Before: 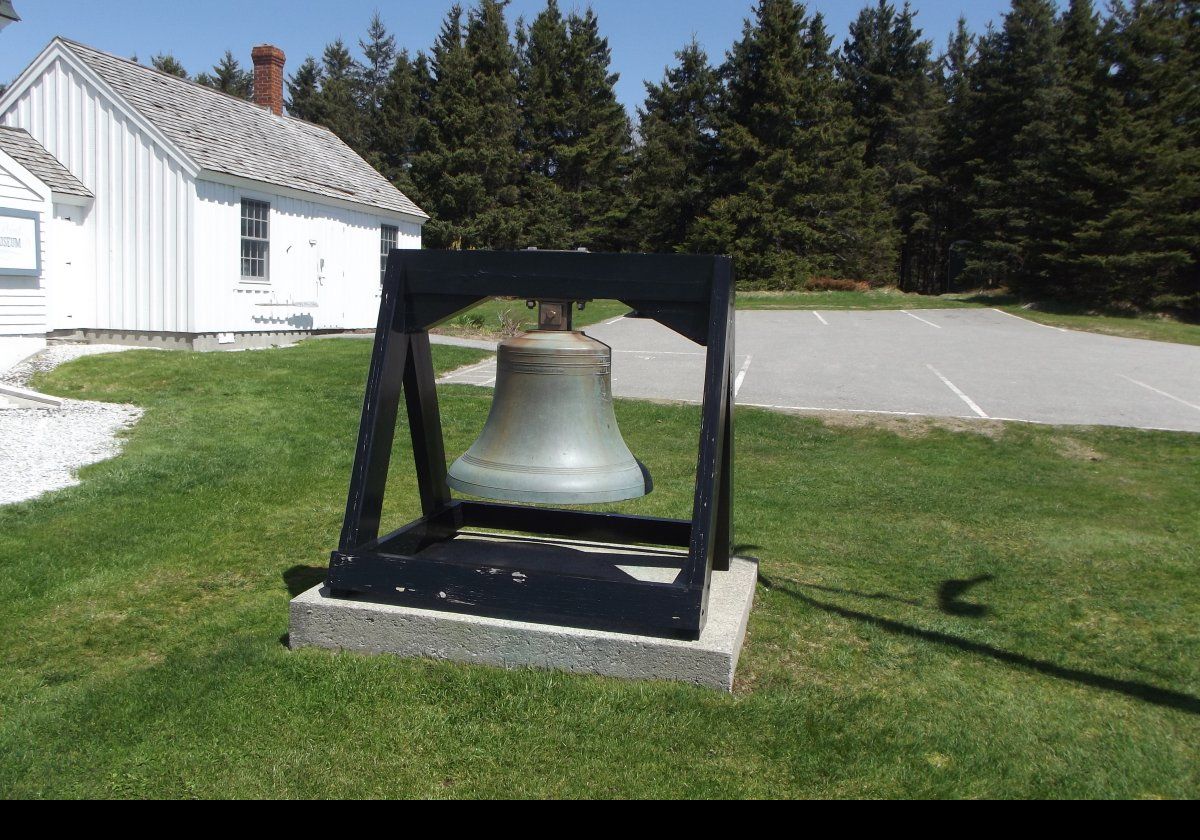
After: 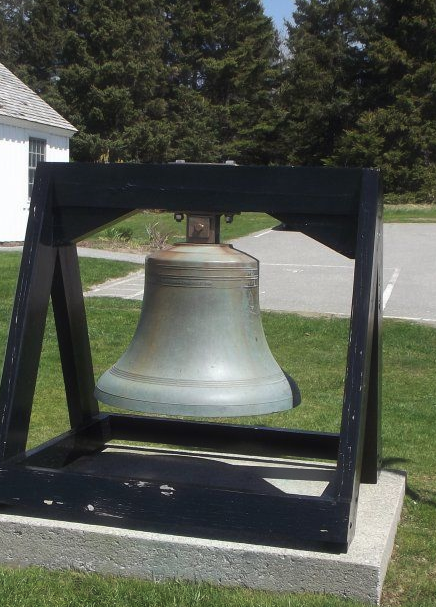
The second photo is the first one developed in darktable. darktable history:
crop and rotate: left 29.36%, top 10.408%, right 34.237%, bottom 17.284%
haze removal: strength -0.09, compatibility mode true, adaptive false
